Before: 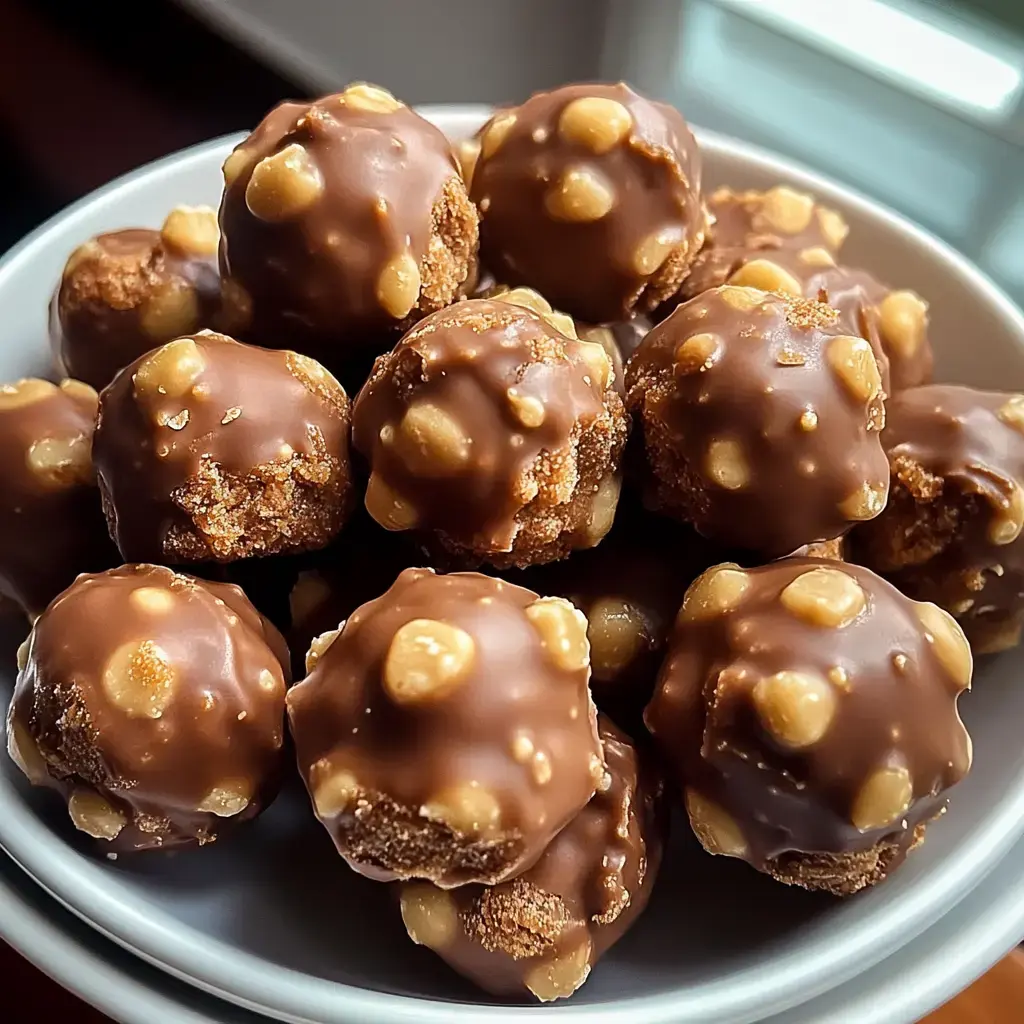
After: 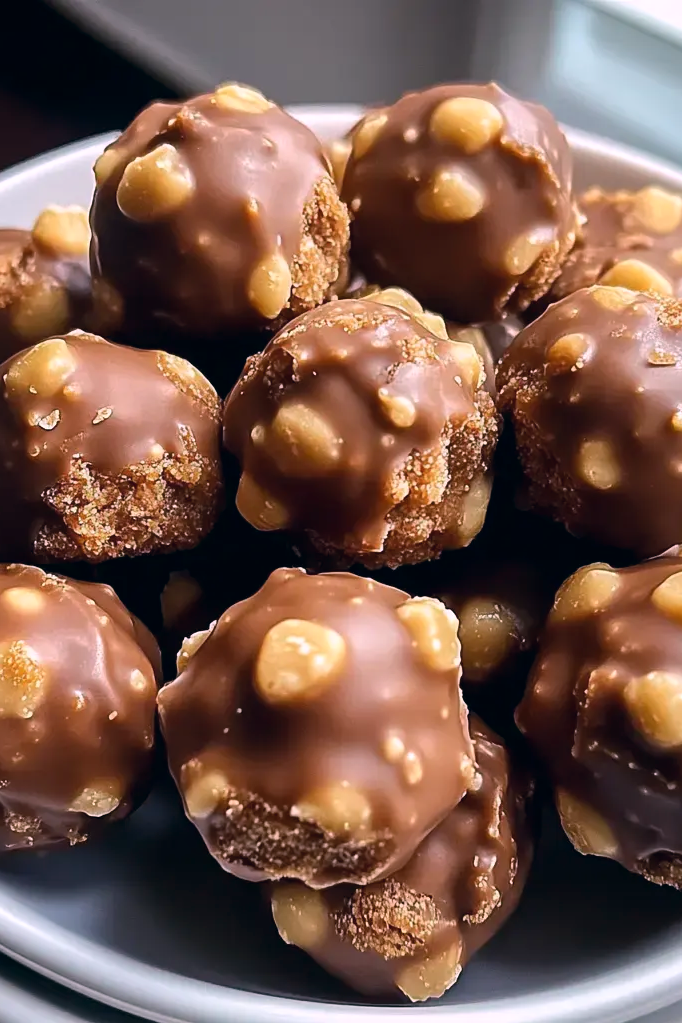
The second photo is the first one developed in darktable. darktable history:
white balance: red 1.004, blue 1.096
contrast equalizer: y [[0.5 ×4, 0.483, 0.43], [0.5 ×6], [0.5 ×6], [0 ×6], [0 ×6]]
color correction: highlights a* 5.38, highlights b* 5.3, shadows a* -4.26, shadows b* -5.11
crop and rotate: left 12.648%, right 20.685%
